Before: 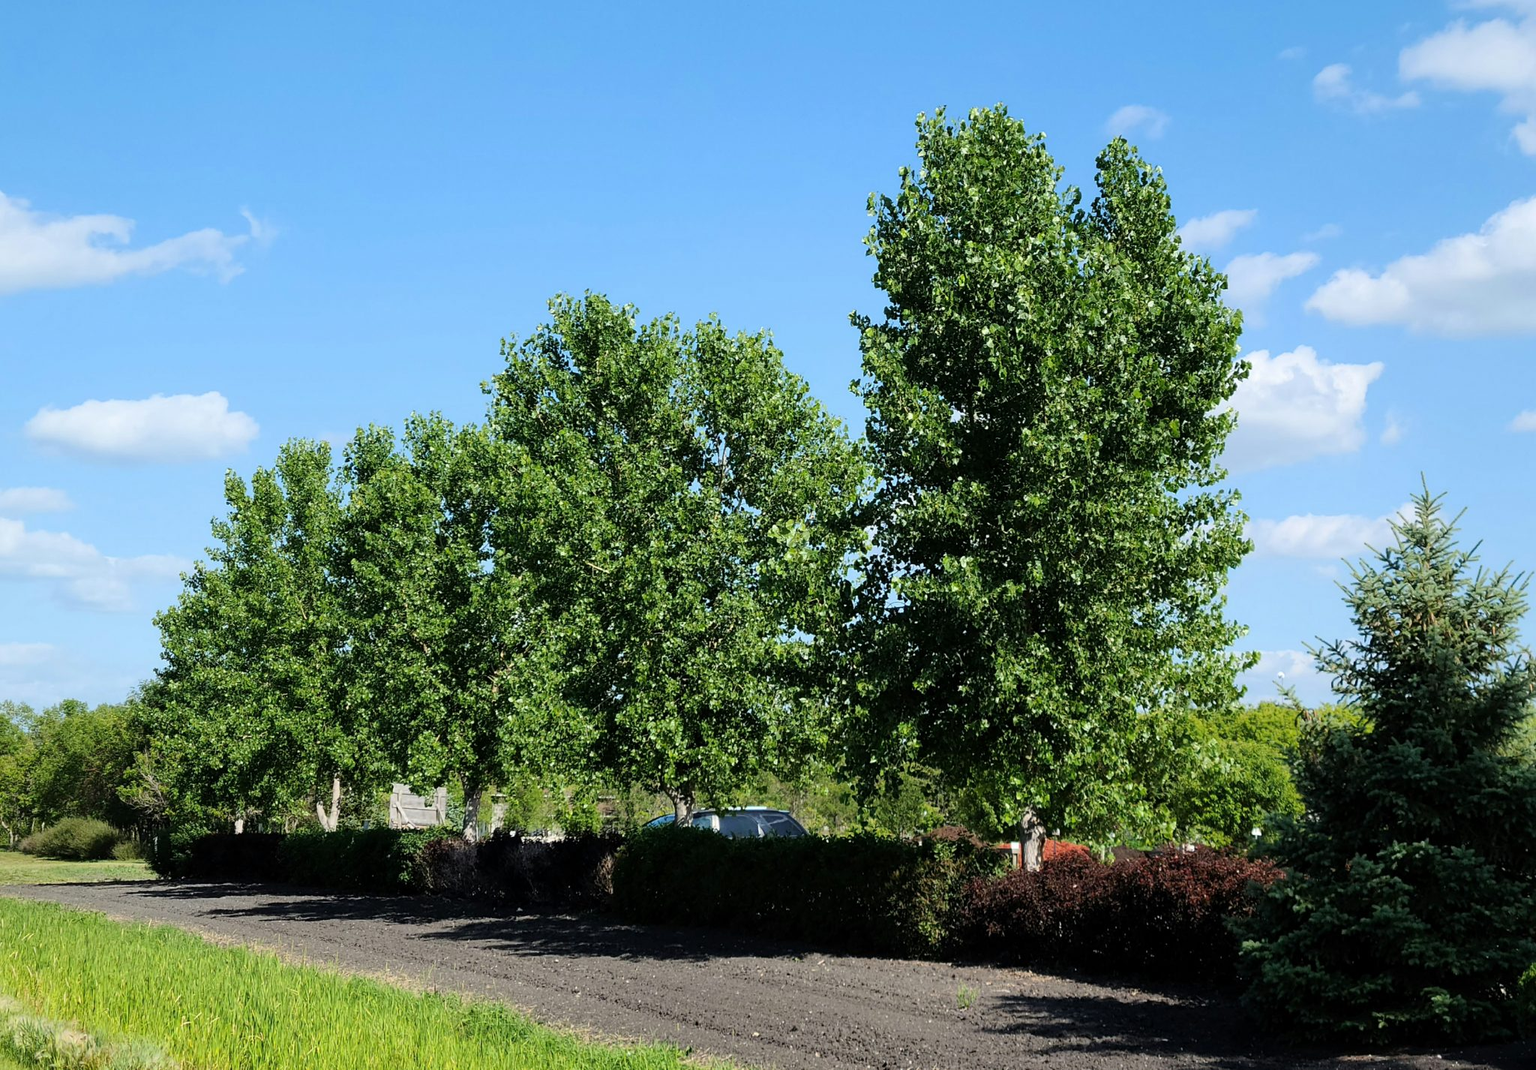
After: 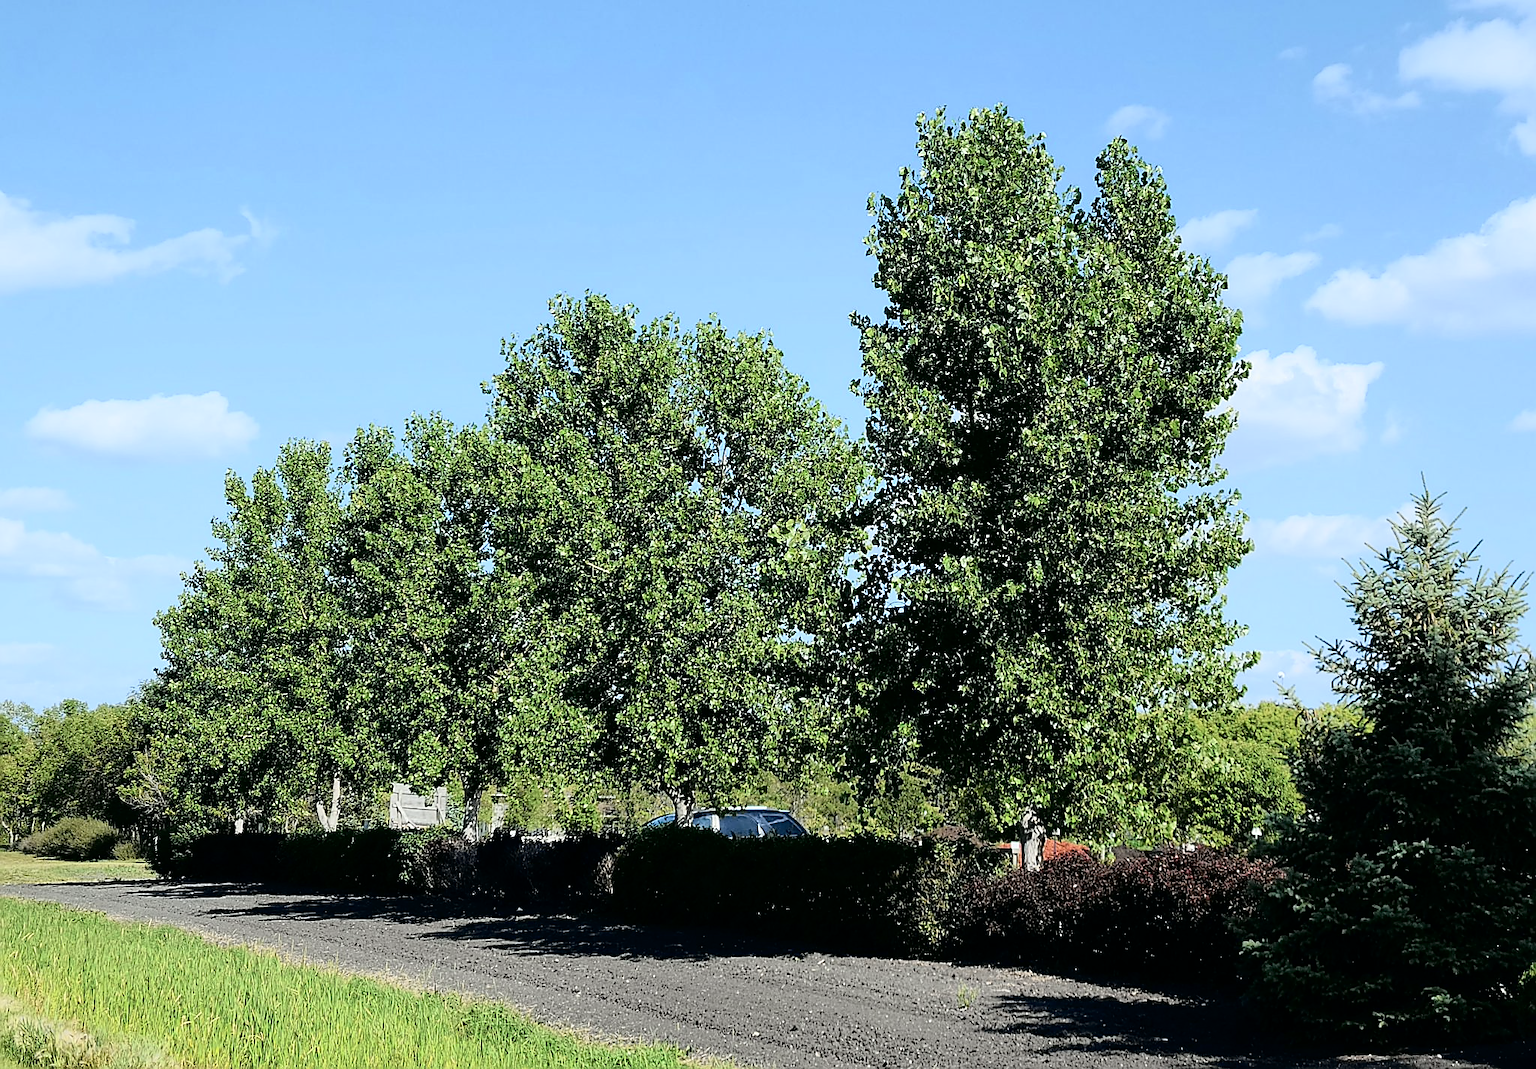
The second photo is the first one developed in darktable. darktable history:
tone curve: curves: ch0 [(0, 0) (0.088, 0.042) (0.208, 0.176) (0.257, 0.267) (0.406, 0.483) (0.489, 0.556) (0.667, 0.73) (0.793, 0.851) (0.994, 0.974)]; ch1 [(0, 0) (0.161, 0.092) (0.35, 0.33) (0.392, 0.392) (0.457, 0.467) (0.505, 0.497) (0.537, 0.518) (0.553, 0.53) (0.58, 0.567) (0.739, 0.697) (1, 1)]; ch2 [(0, 0) (0.346, 0.362) (0.448, 0.419) (0.502, 0.499) (0.533, 0.517) (0.556, 0.533) (0.629, 0.619) (0.717, 0.678) (1, 1)], color space Lab, independent channels, preserve colors none
sharpen: radius 1.4, amount 1.25, threshold 0.7
